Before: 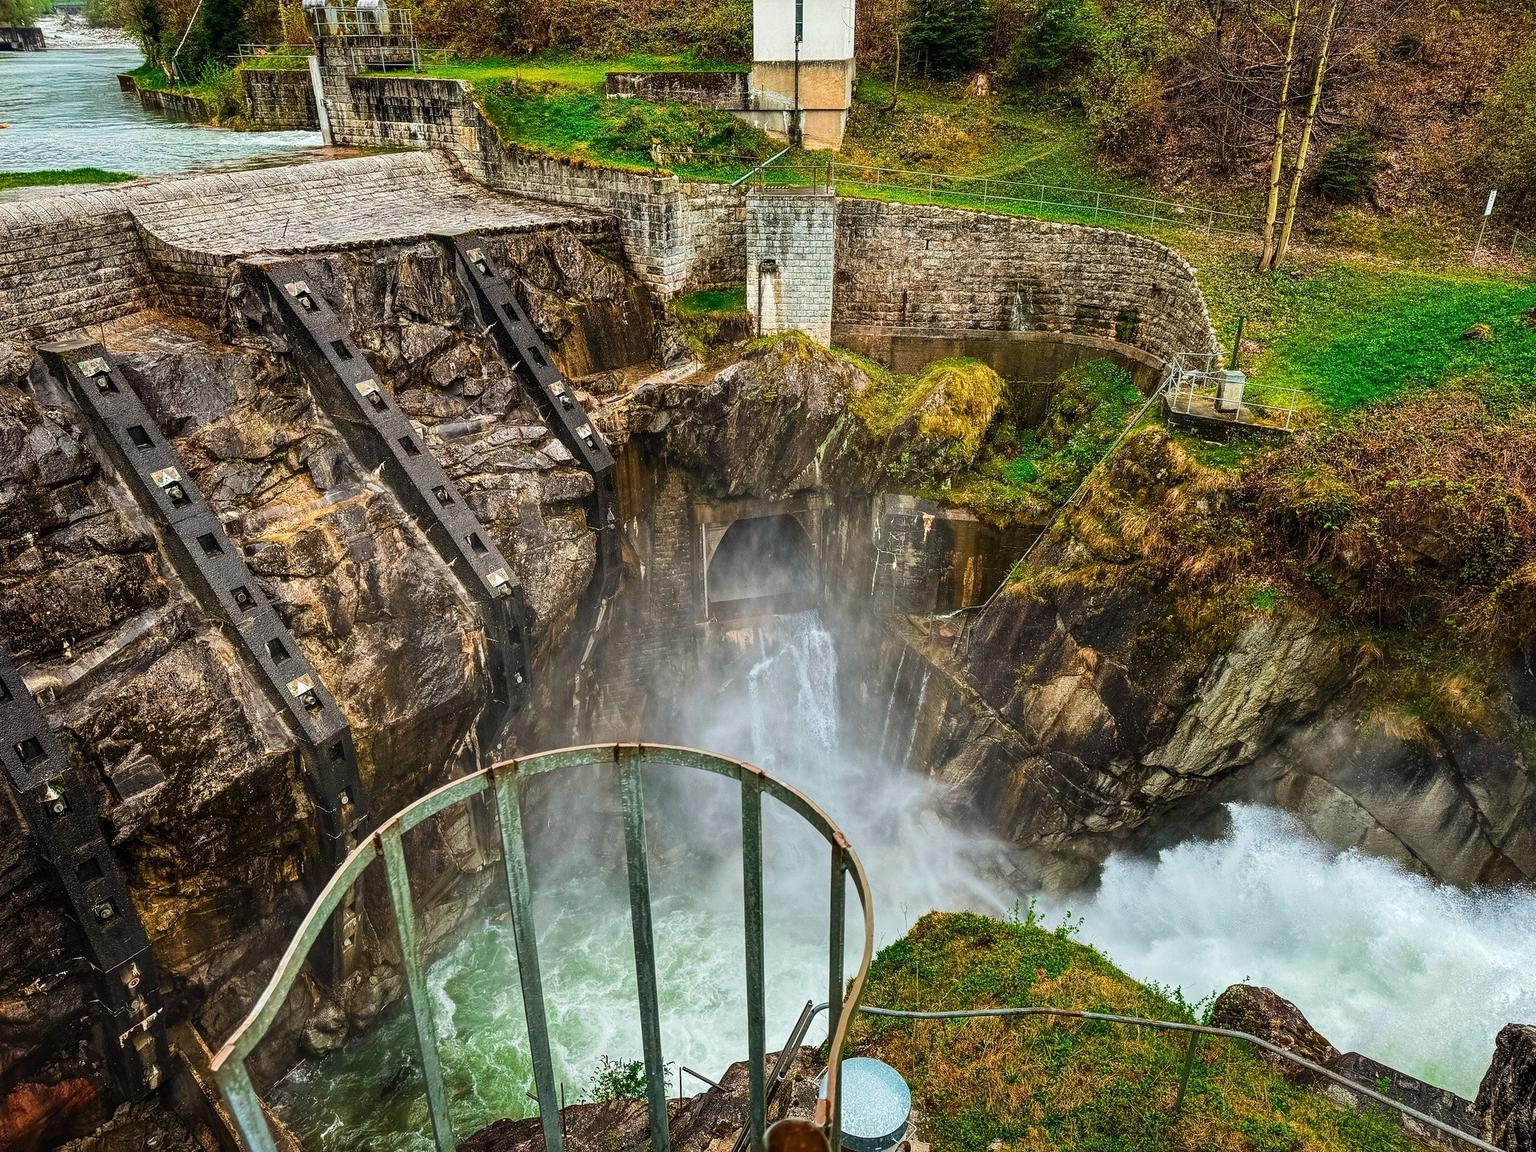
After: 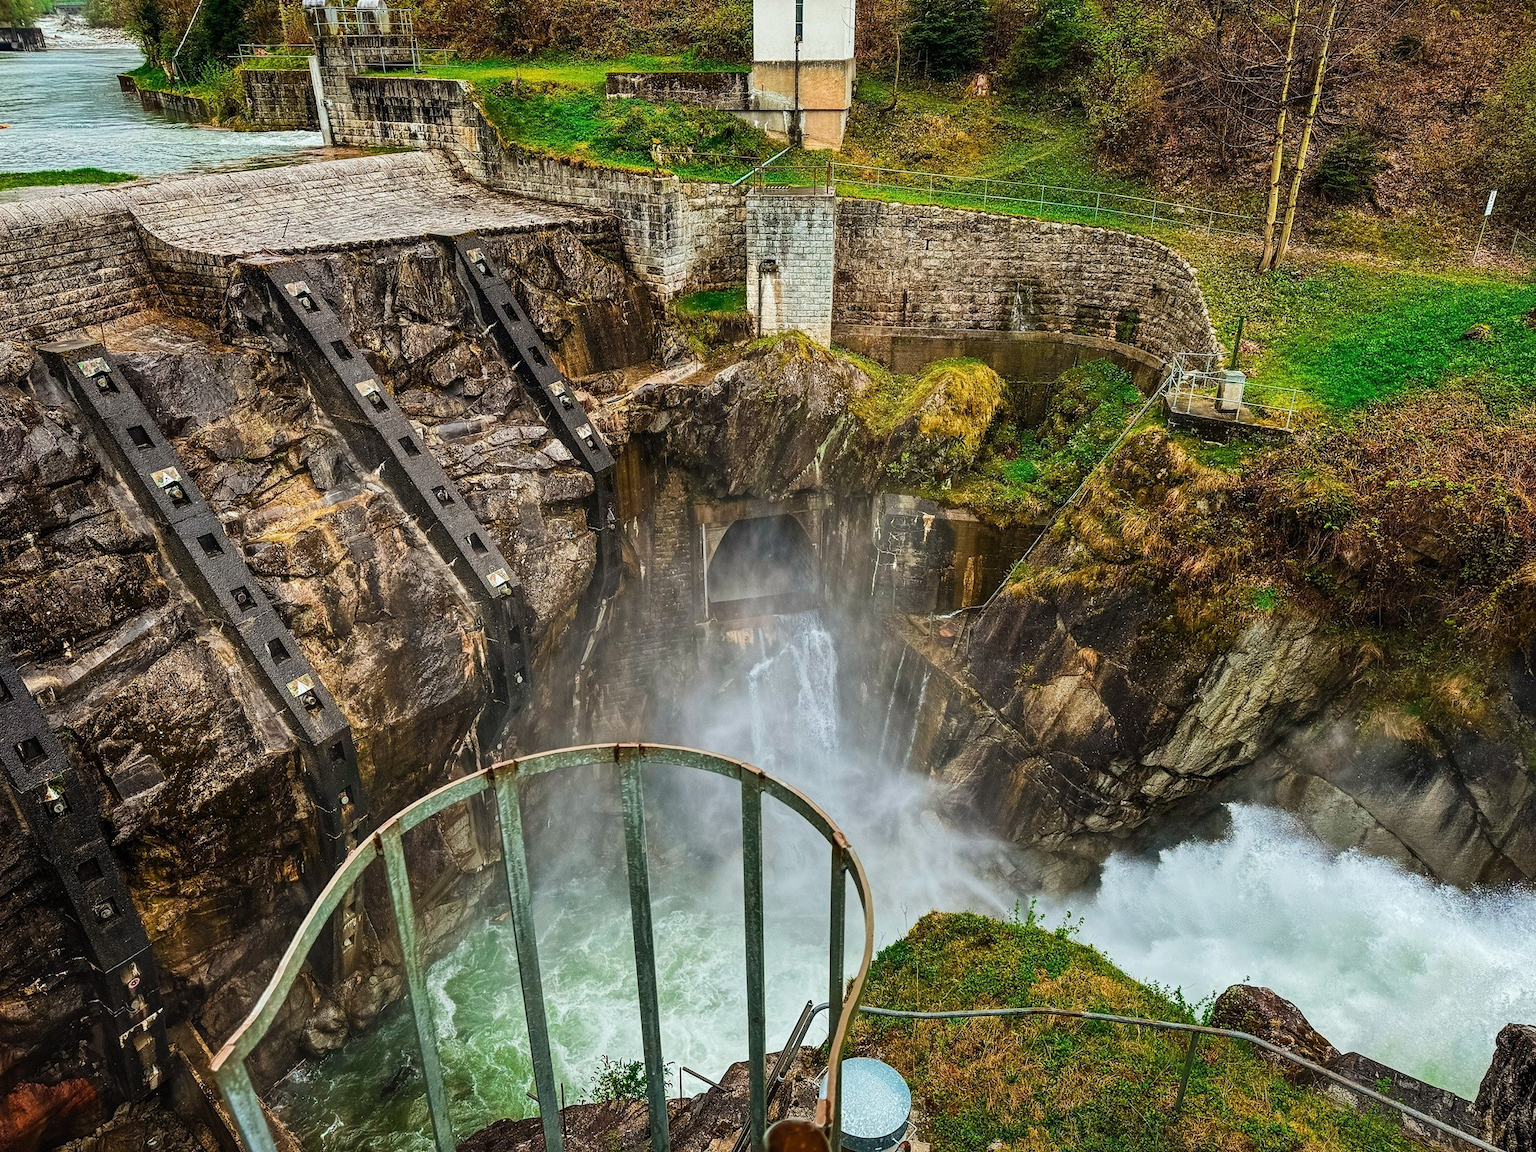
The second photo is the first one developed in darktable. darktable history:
exposure: exposure -0.058 EV, compensate highlight preservation false
